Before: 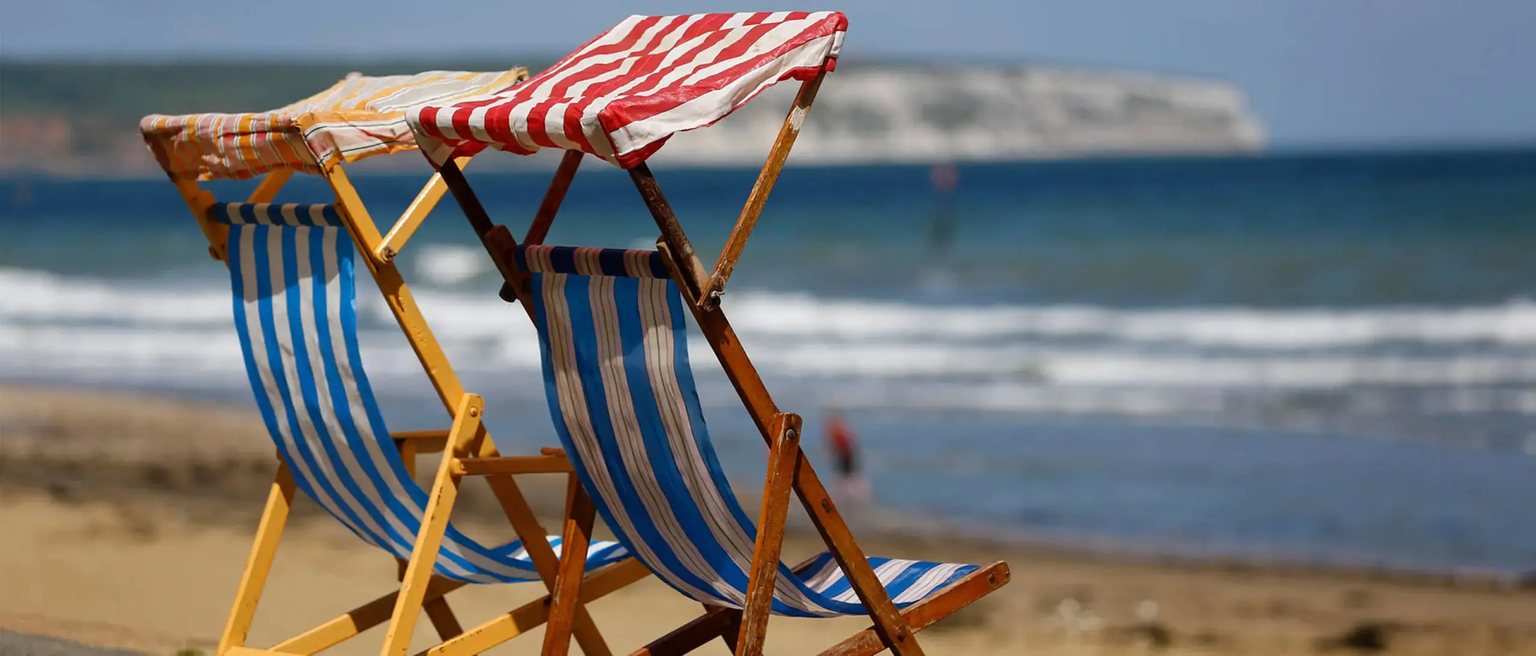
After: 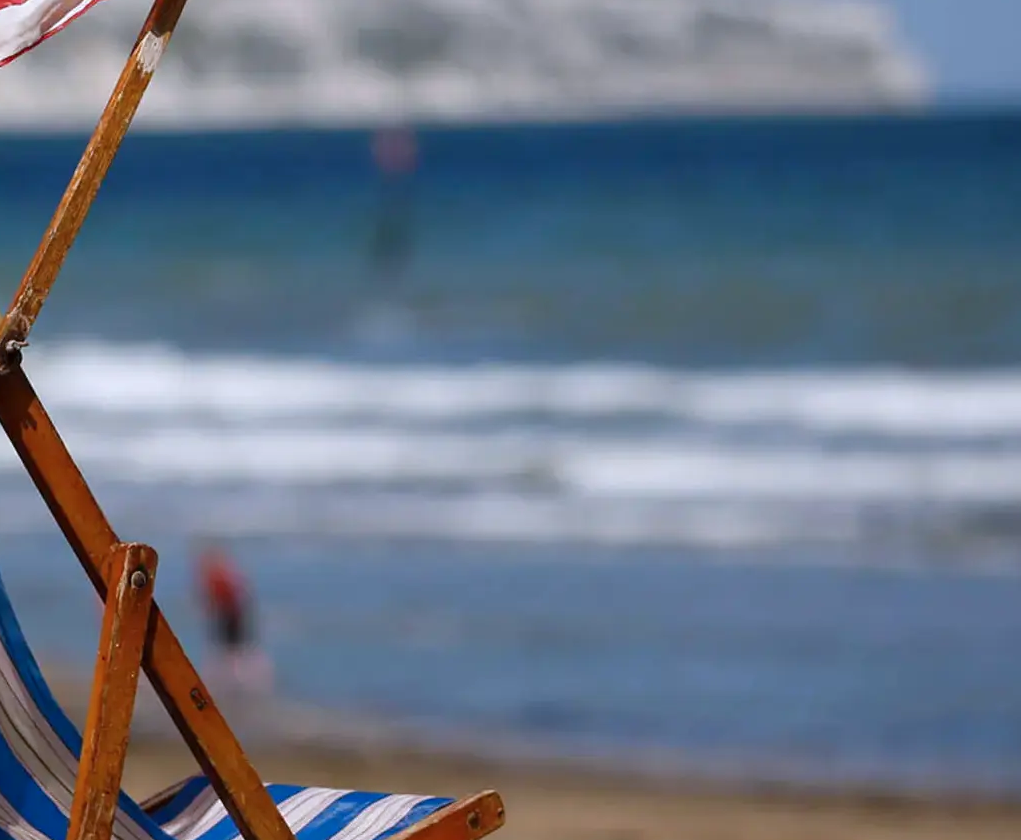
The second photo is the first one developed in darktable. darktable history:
crop: left 46.061%, top 13.326%, right 14.019%, bottom 9.866%
color calibration: illuminant as shot in camera, x 0.358, y 0.373, temperature 4628.91 K
